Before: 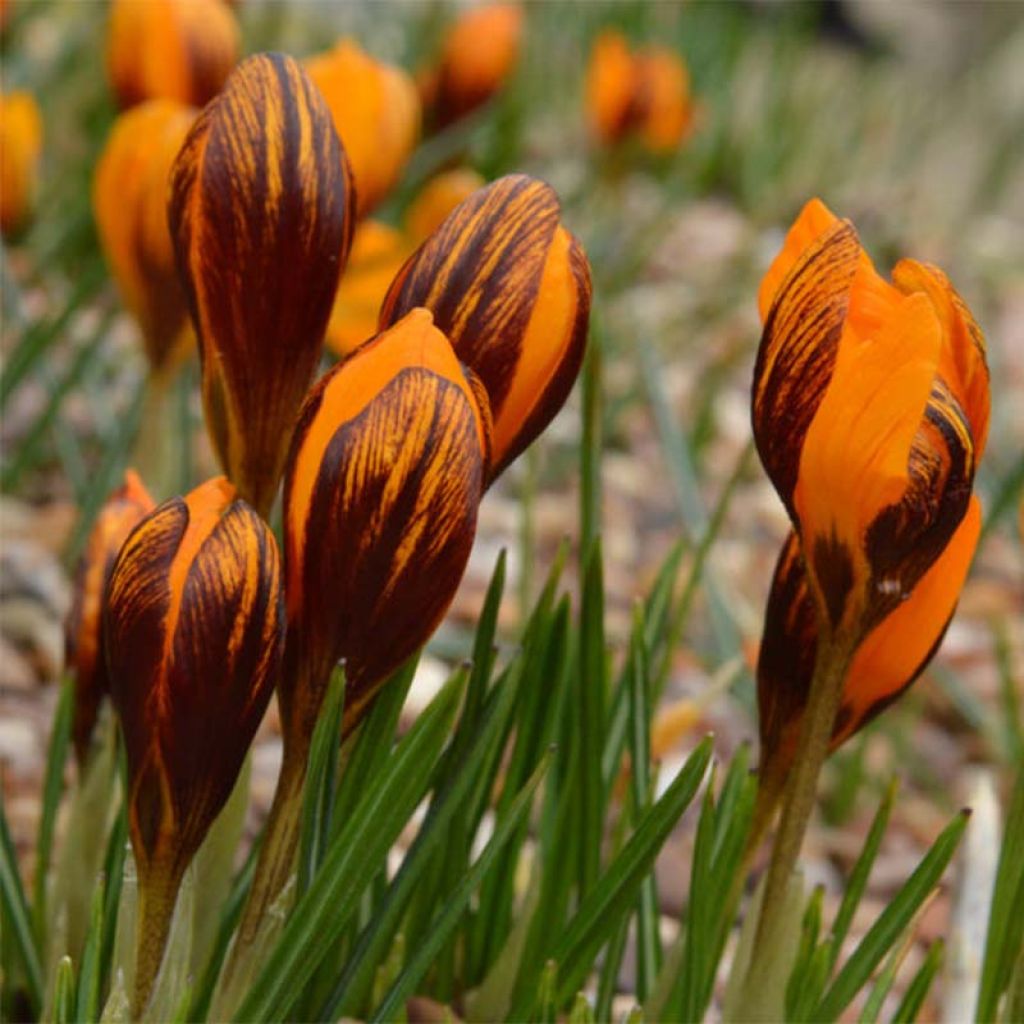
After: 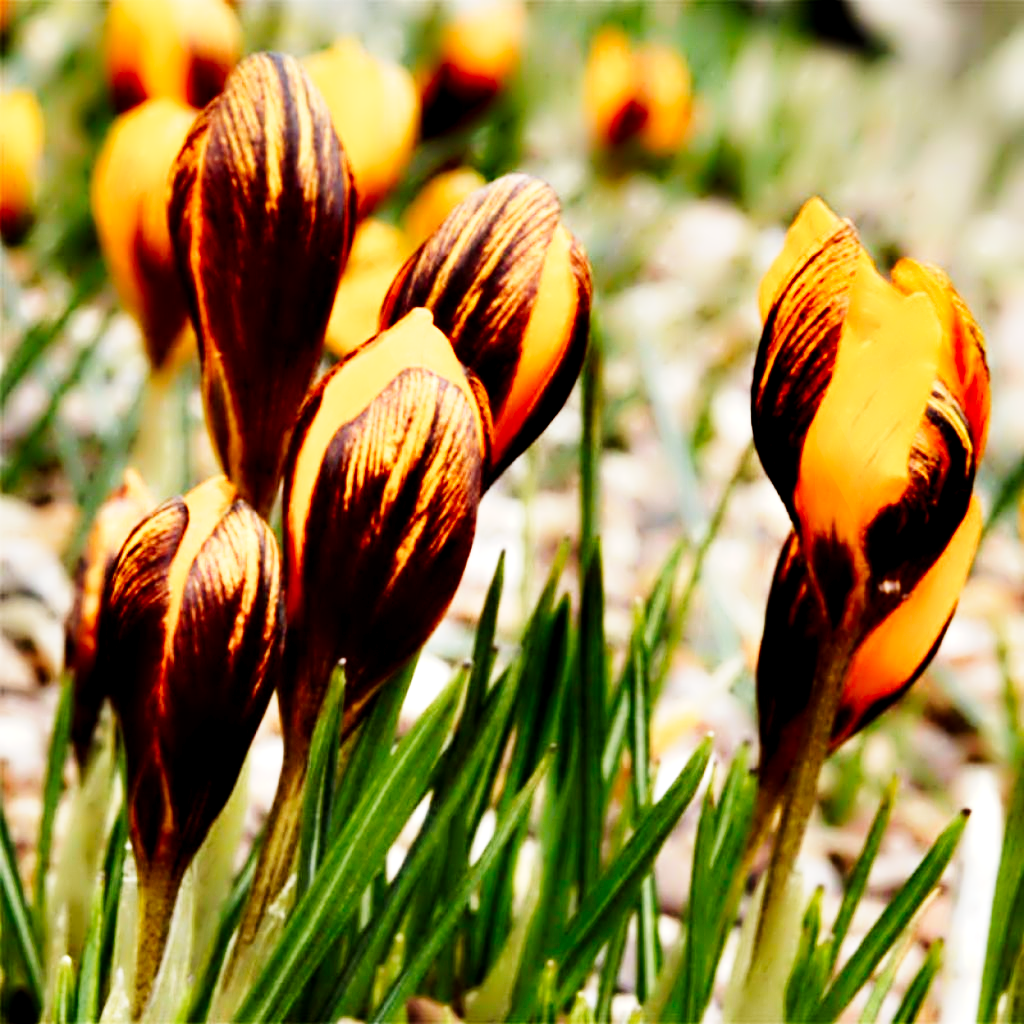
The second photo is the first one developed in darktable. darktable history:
contrast equalizer: y [[0.783, 0.666, 0.575, 0.77, 0.556, 0.501], [0.5 ×6], [0.5 ×6], [0, 0.02, 0.272, 0.399, 0.062, 0], [0 ×6]]
base curve: curves: ch0 [(0, 0) (0, 0.001) (0.001, 0.001) (0.004, 0.002) (0.007, 0.004) (0.015, 0.013) (0.033, 0.045) (0.052, 0.096) (0.075, 0.17) (0.099, 0.241) (0.163, 0.42) (0.219, 0.55) (0.259, 0.616) (0.327, 0.722) (0.365, 0.765) (0.522, 0.873) (0.547, 0.881) (0.689, 0.919) (0.826, 0.952) (1, 1)], preserve colors none
